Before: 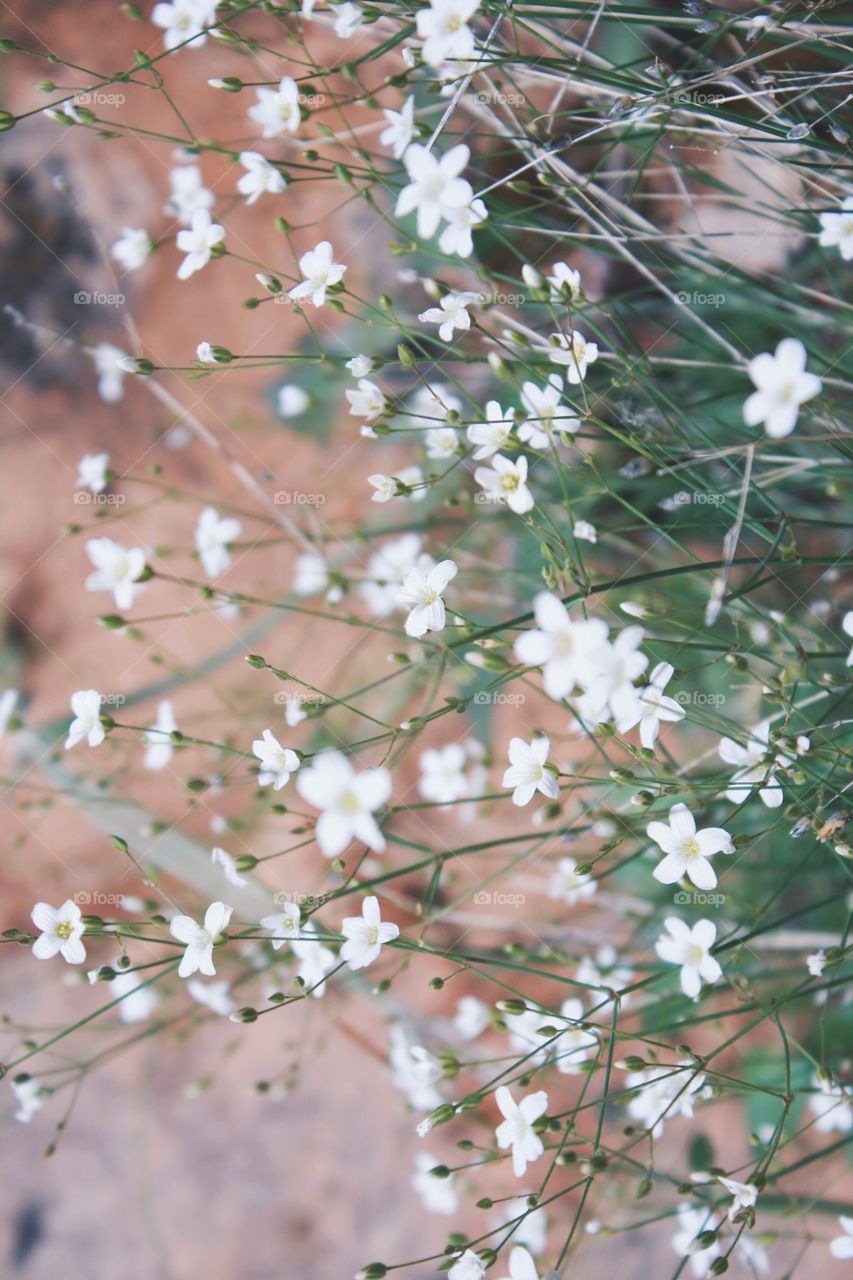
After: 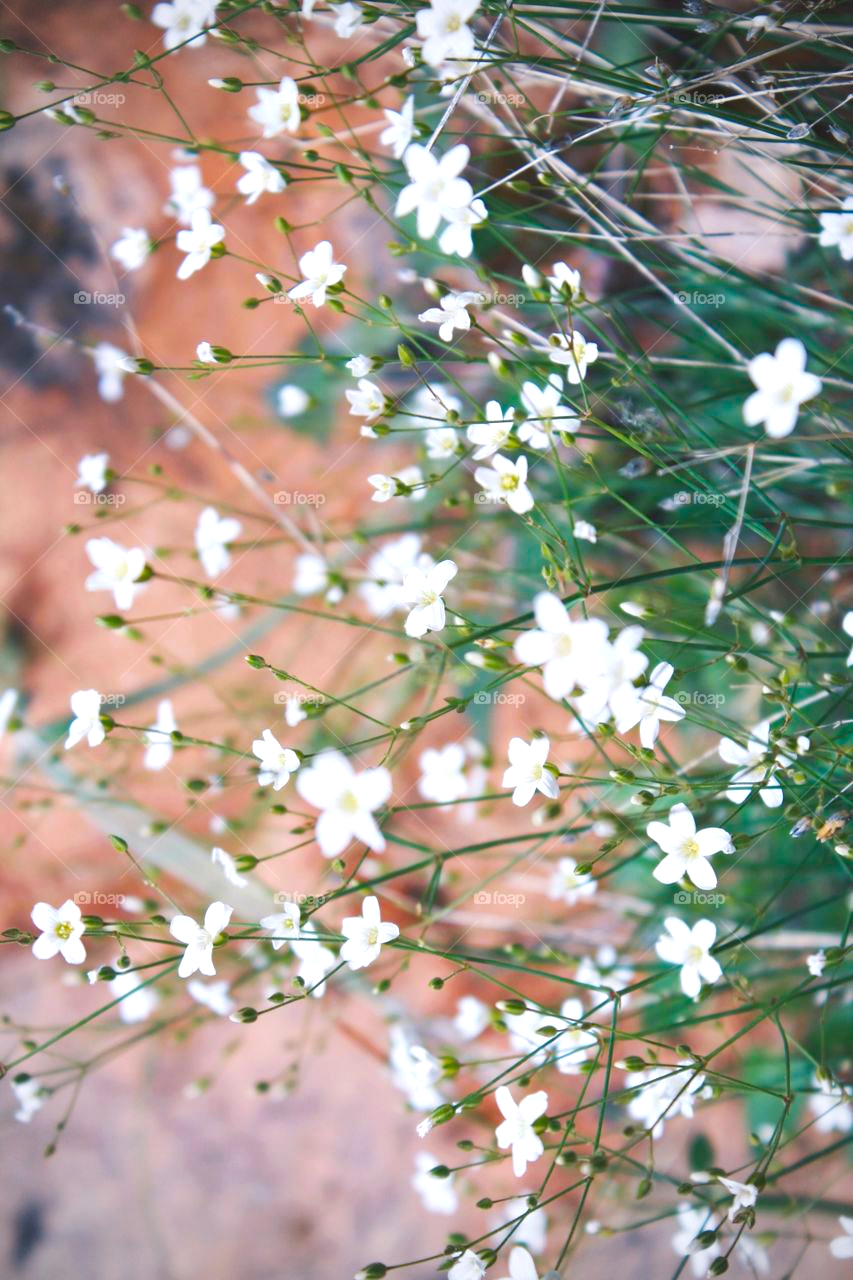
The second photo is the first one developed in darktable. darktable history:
vignetting: on, module defaults
color balance rgb: linear chroma grading › global chroma 9.38%, perceptual saturation grading › global saturation 37.311%, perceptual saturation grading › shadows 35.583%, perceptual brilliance grading › global brilliance 2.426%, perceptual brilliance grading › highlights 8.25%, perceptual brilliance grading › shadows -4.405%
exposure: black level correction 0.001, exposure 0.017 EV, compensate highlight preservation false
